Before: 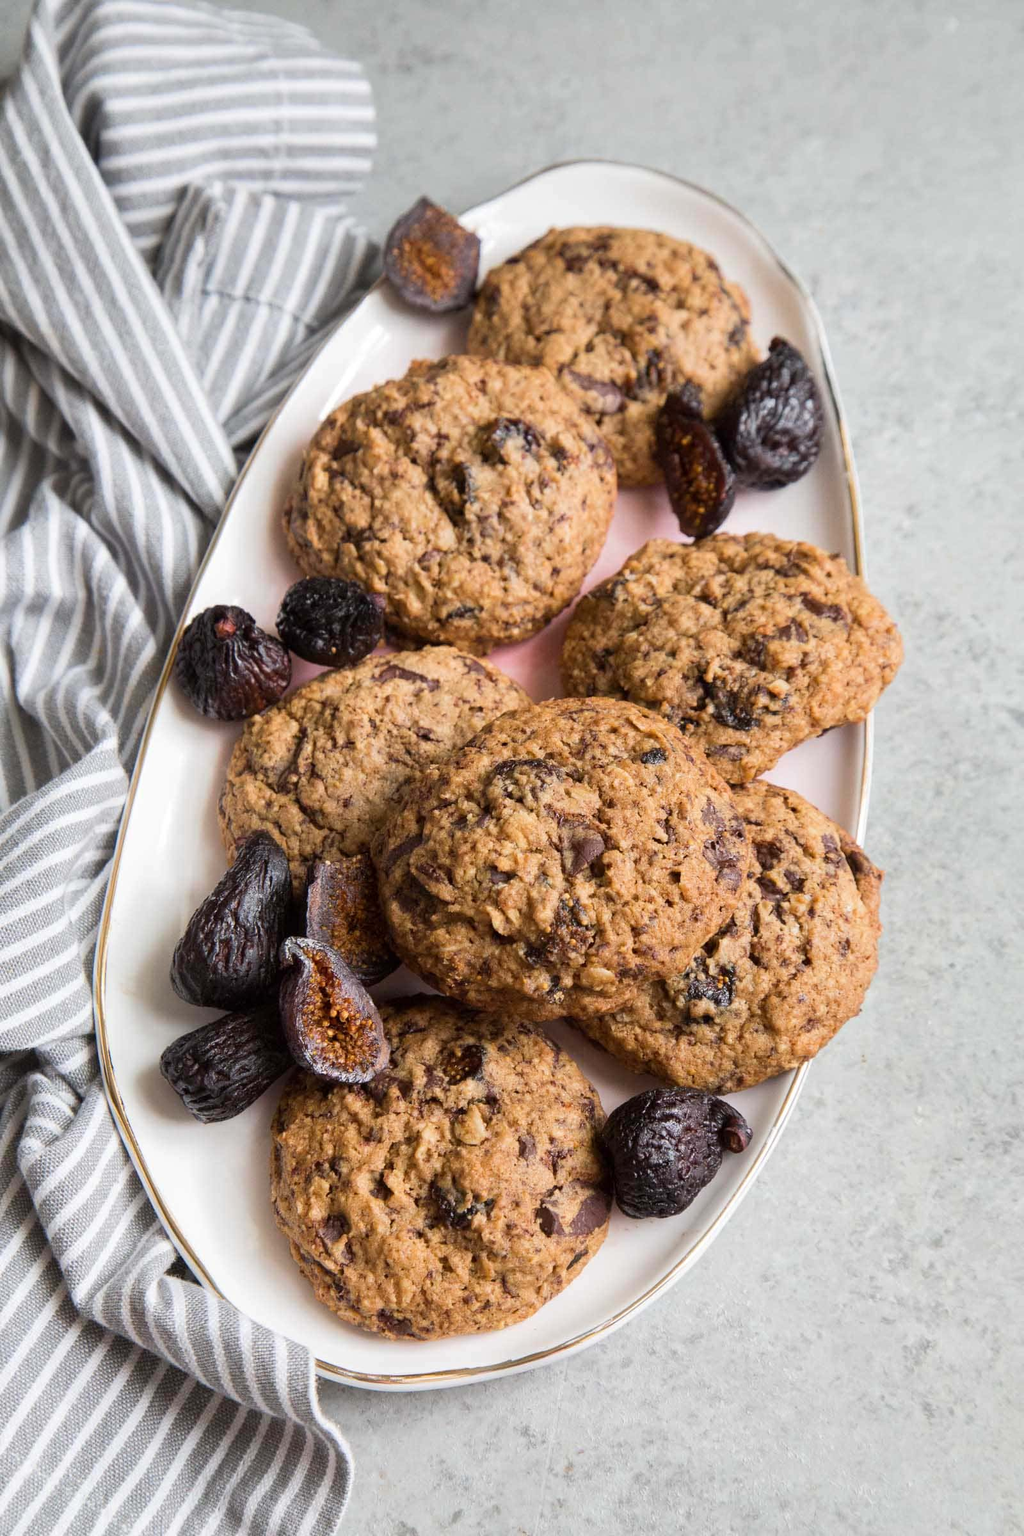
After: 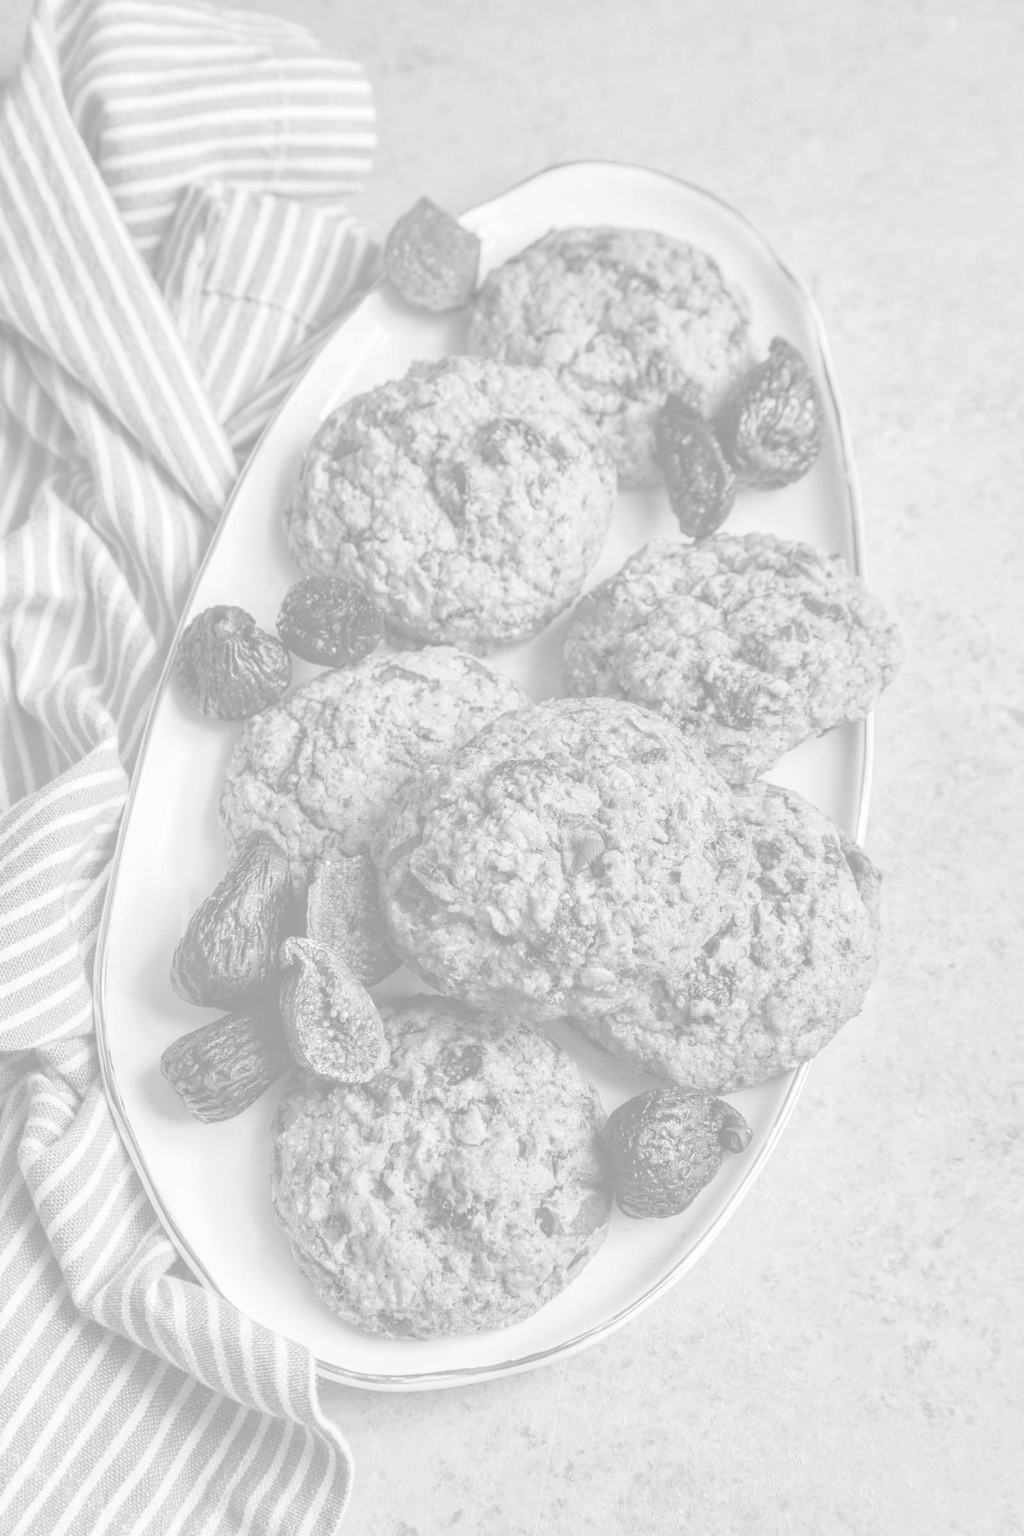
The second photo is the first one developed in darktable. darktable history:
colorize: hue 331.2°, saturation 75%, source mix 30.28%, lightness 70.52%, version 1
local contrast: highlights 25%, detail 150%
monochrome: on, module defaults
exposure: exposure 0.02 EV, compensate highlight preservation false
shadows and highlights: low approximation 0.01, soften with gaussian
vibrance: vibrance 0%
